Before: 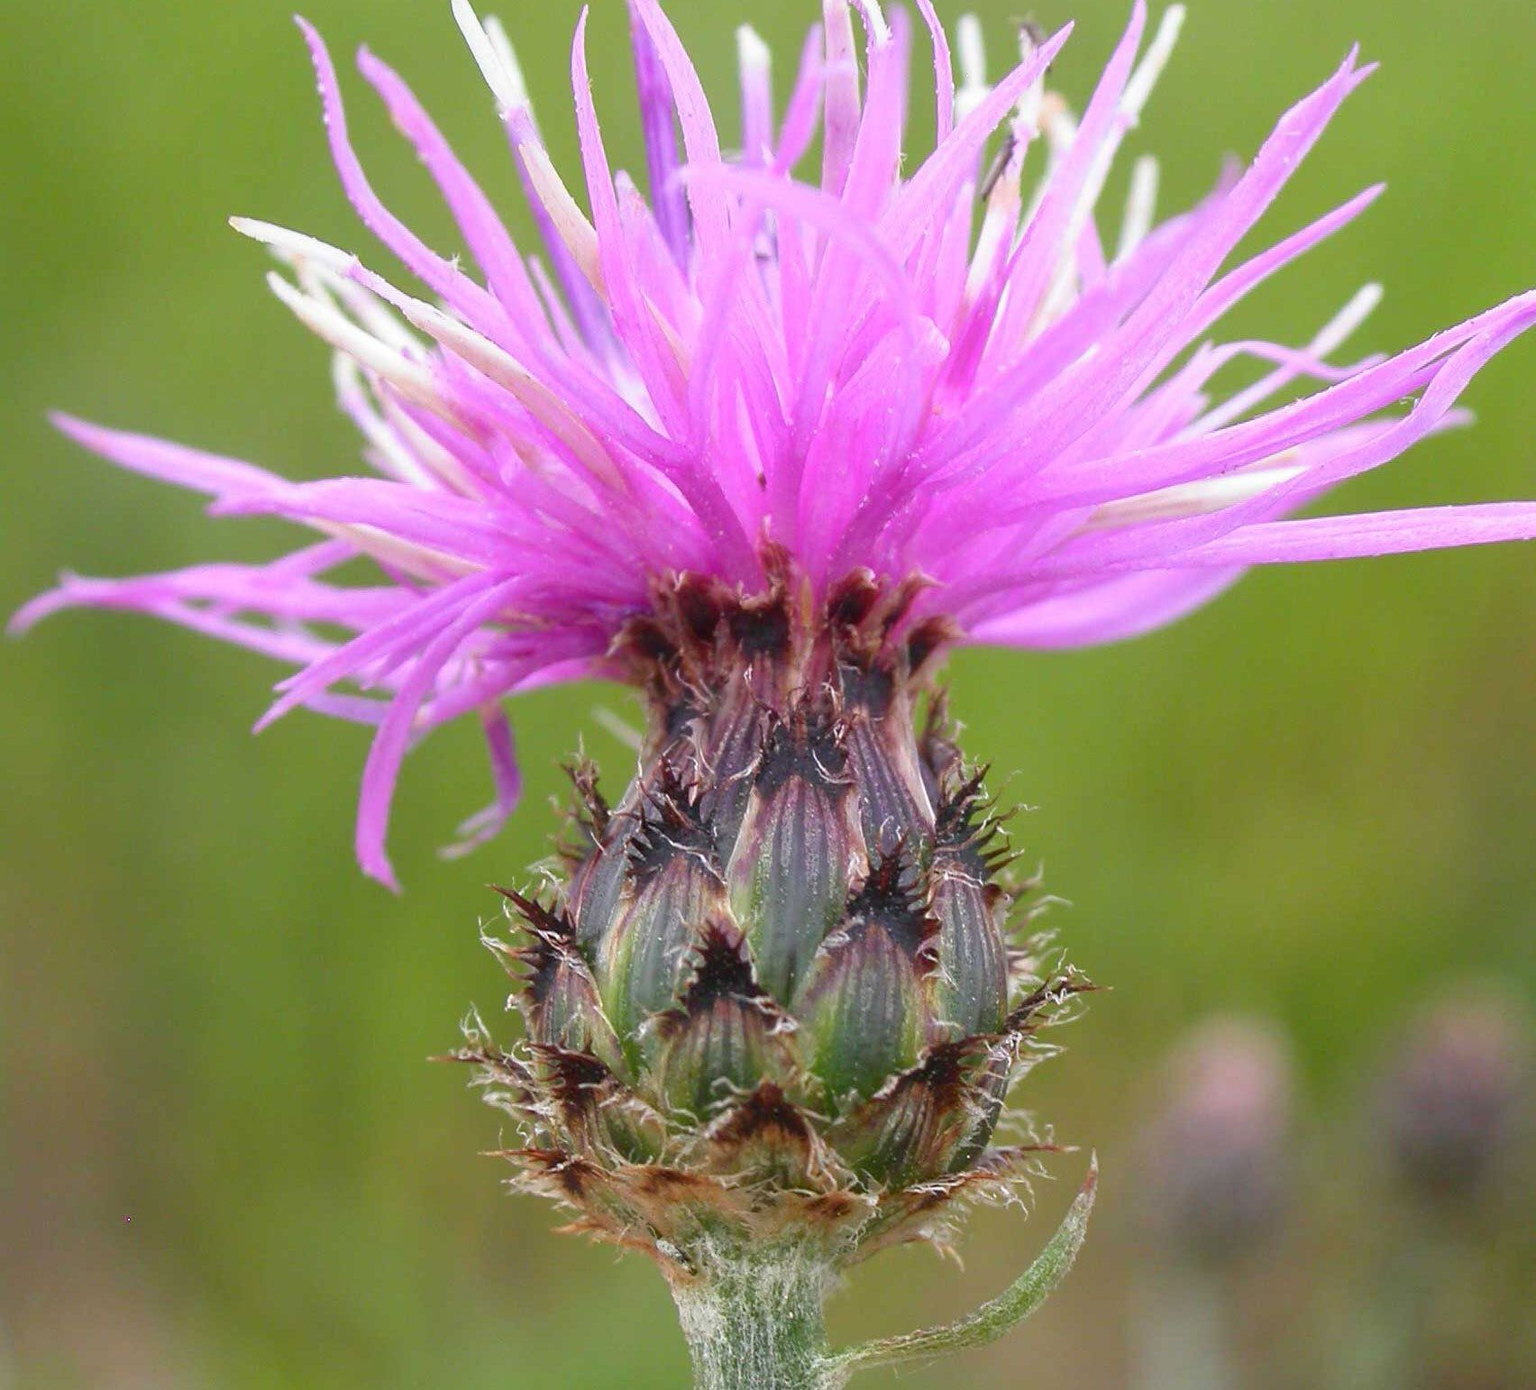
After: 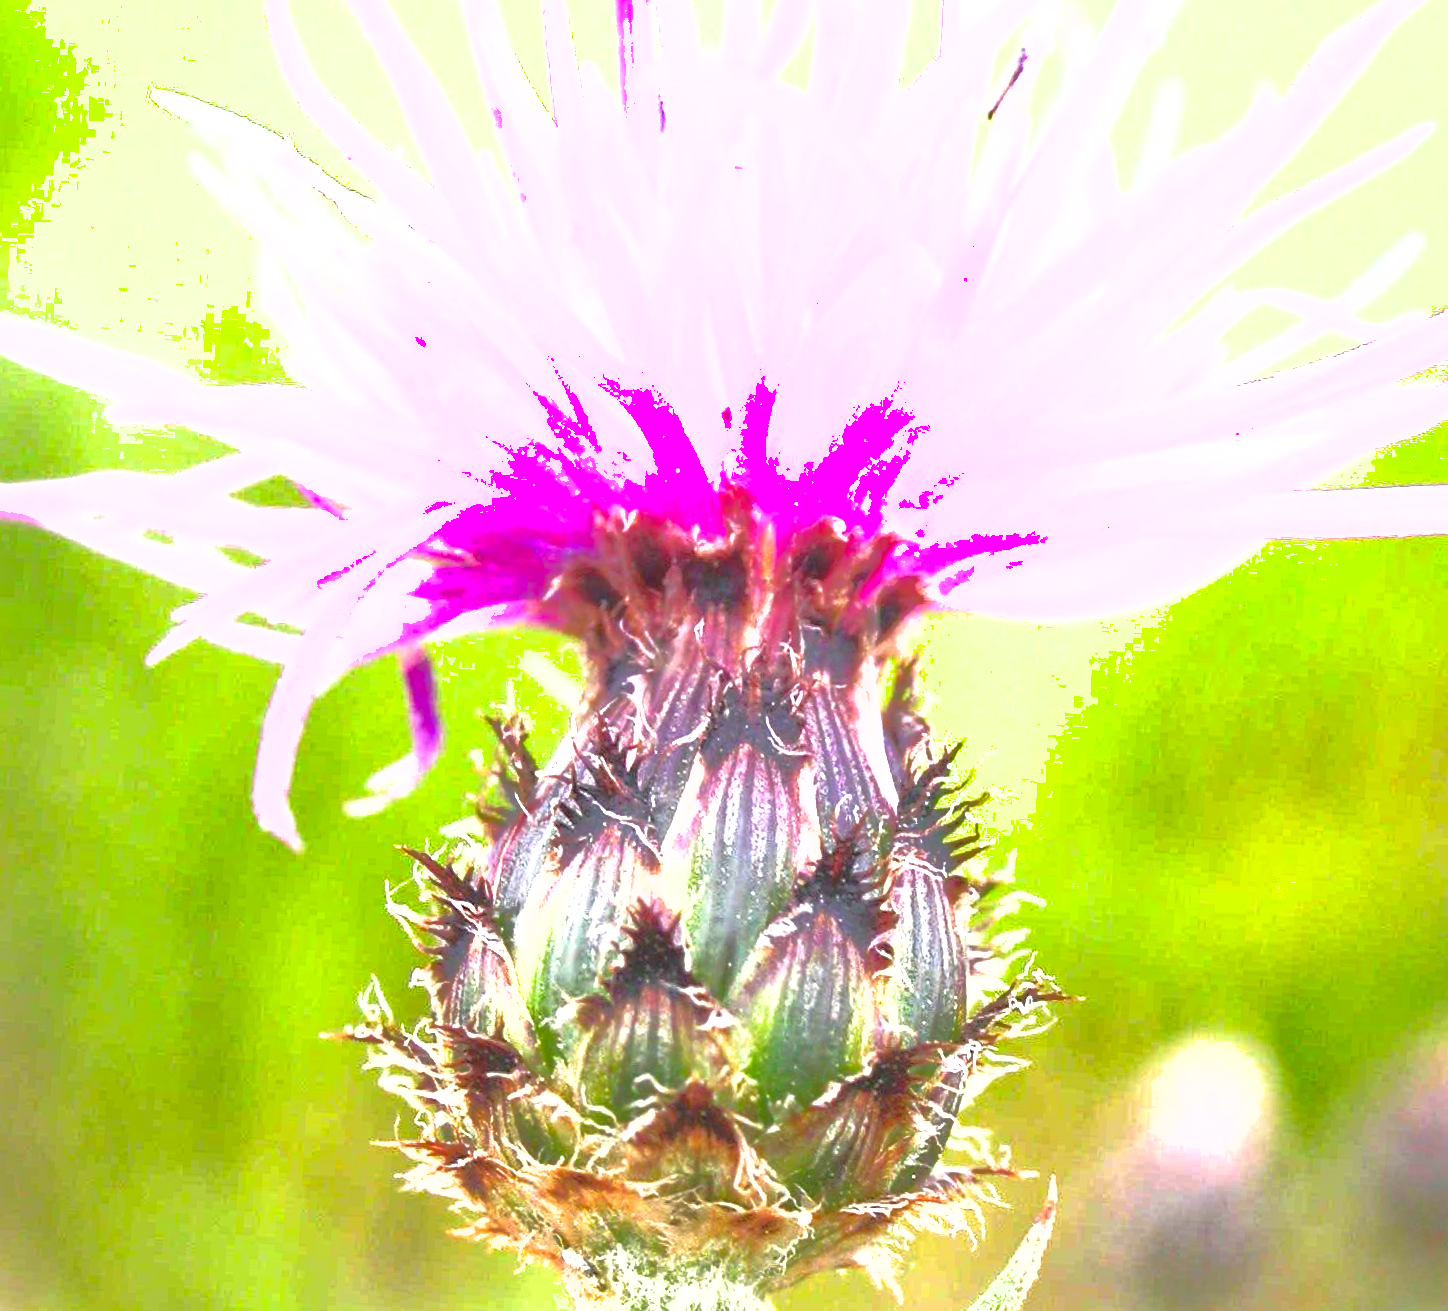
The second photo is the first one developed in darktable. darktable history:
exposure: black level correction 0, exposure 1.989 EV, compensate highlight preservation false
crop and rotate: angle -3.15°, left 5.245%, top 5.192%, right 4.696%, bottom 4.683%
shadows and highlights: shadows 39.52, highlights -59.97
